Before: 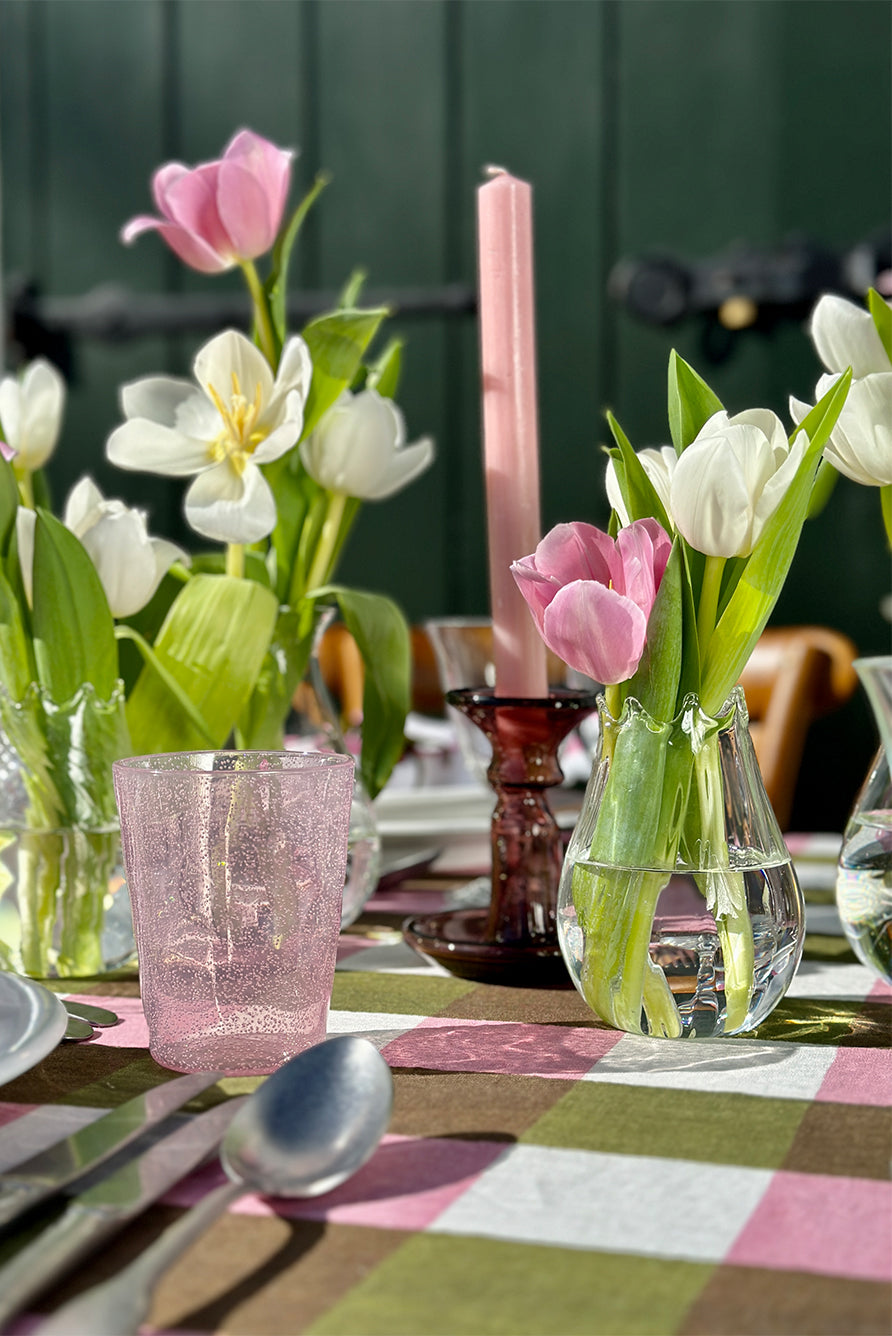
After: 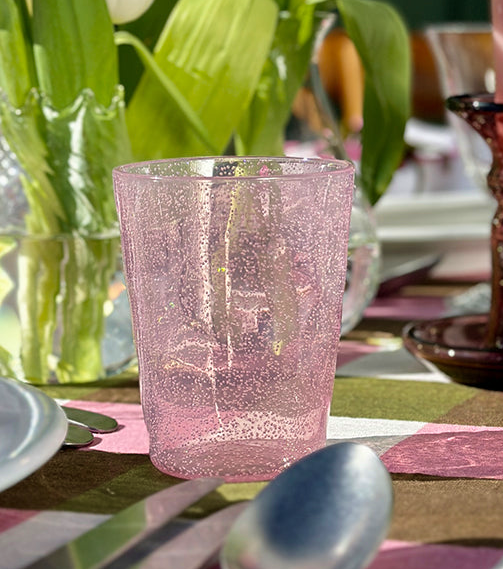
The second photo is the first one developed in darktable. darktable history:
crop: top 44.483%, right 43.593%, bottom 12.892%
velvia: on, module defaults
